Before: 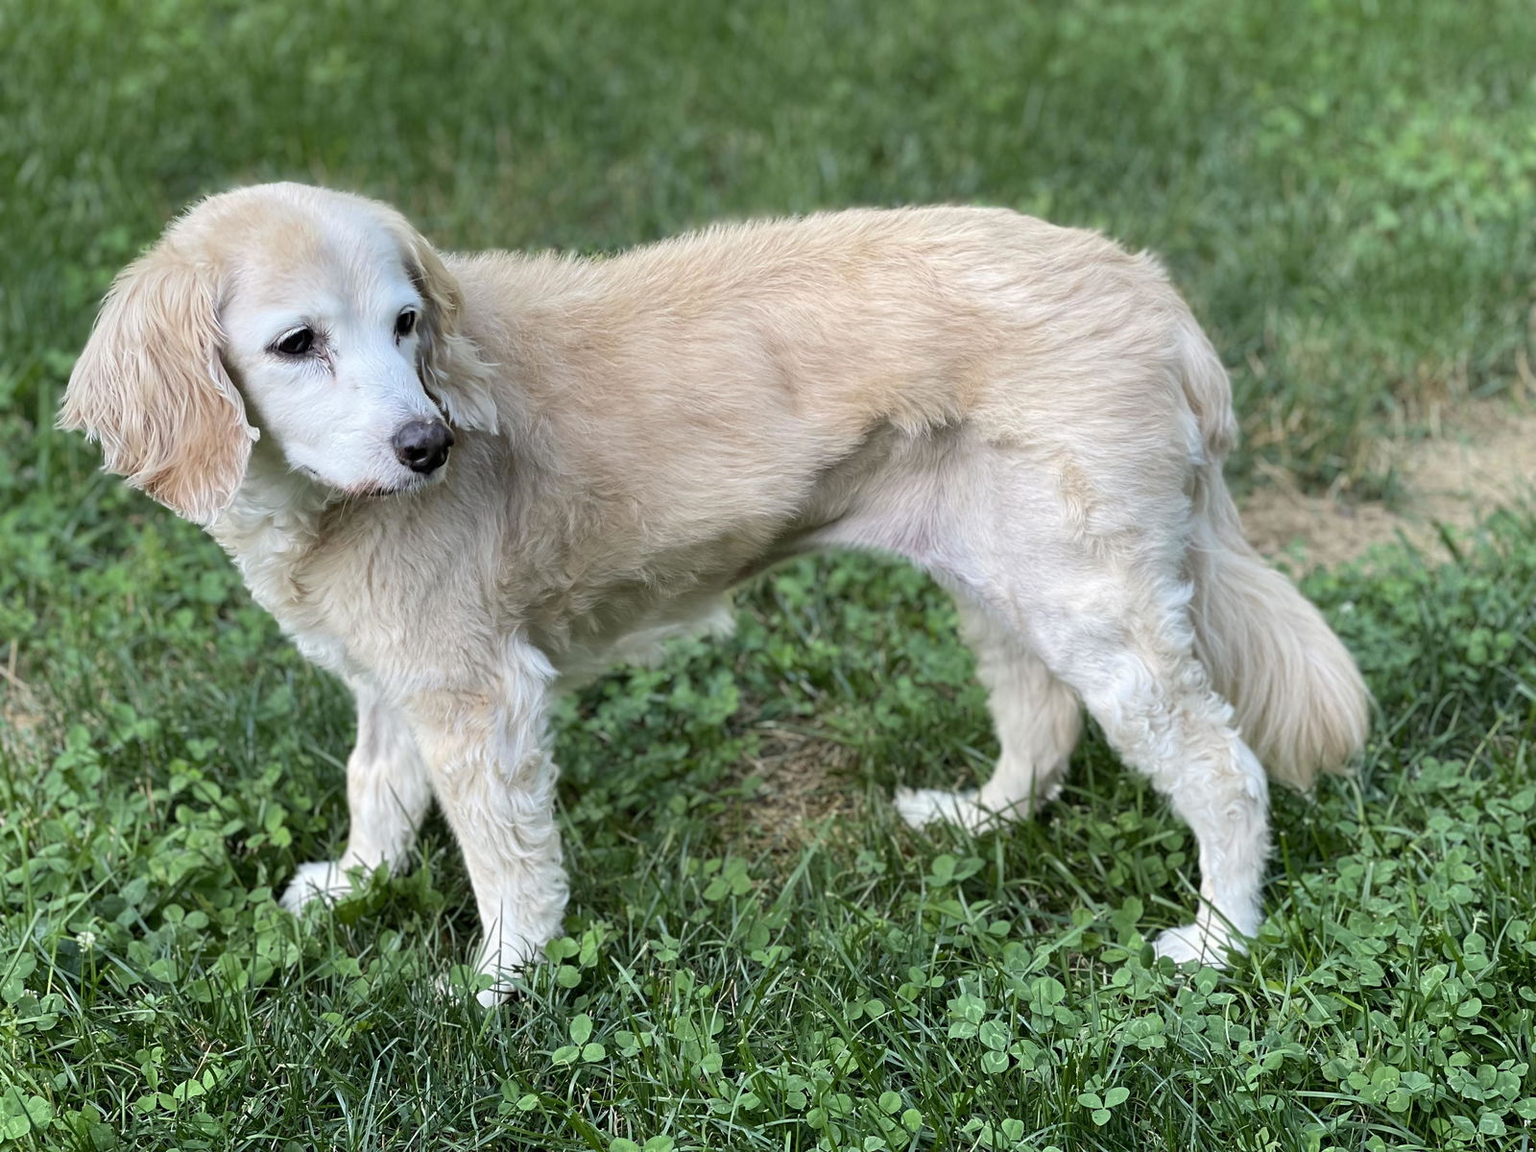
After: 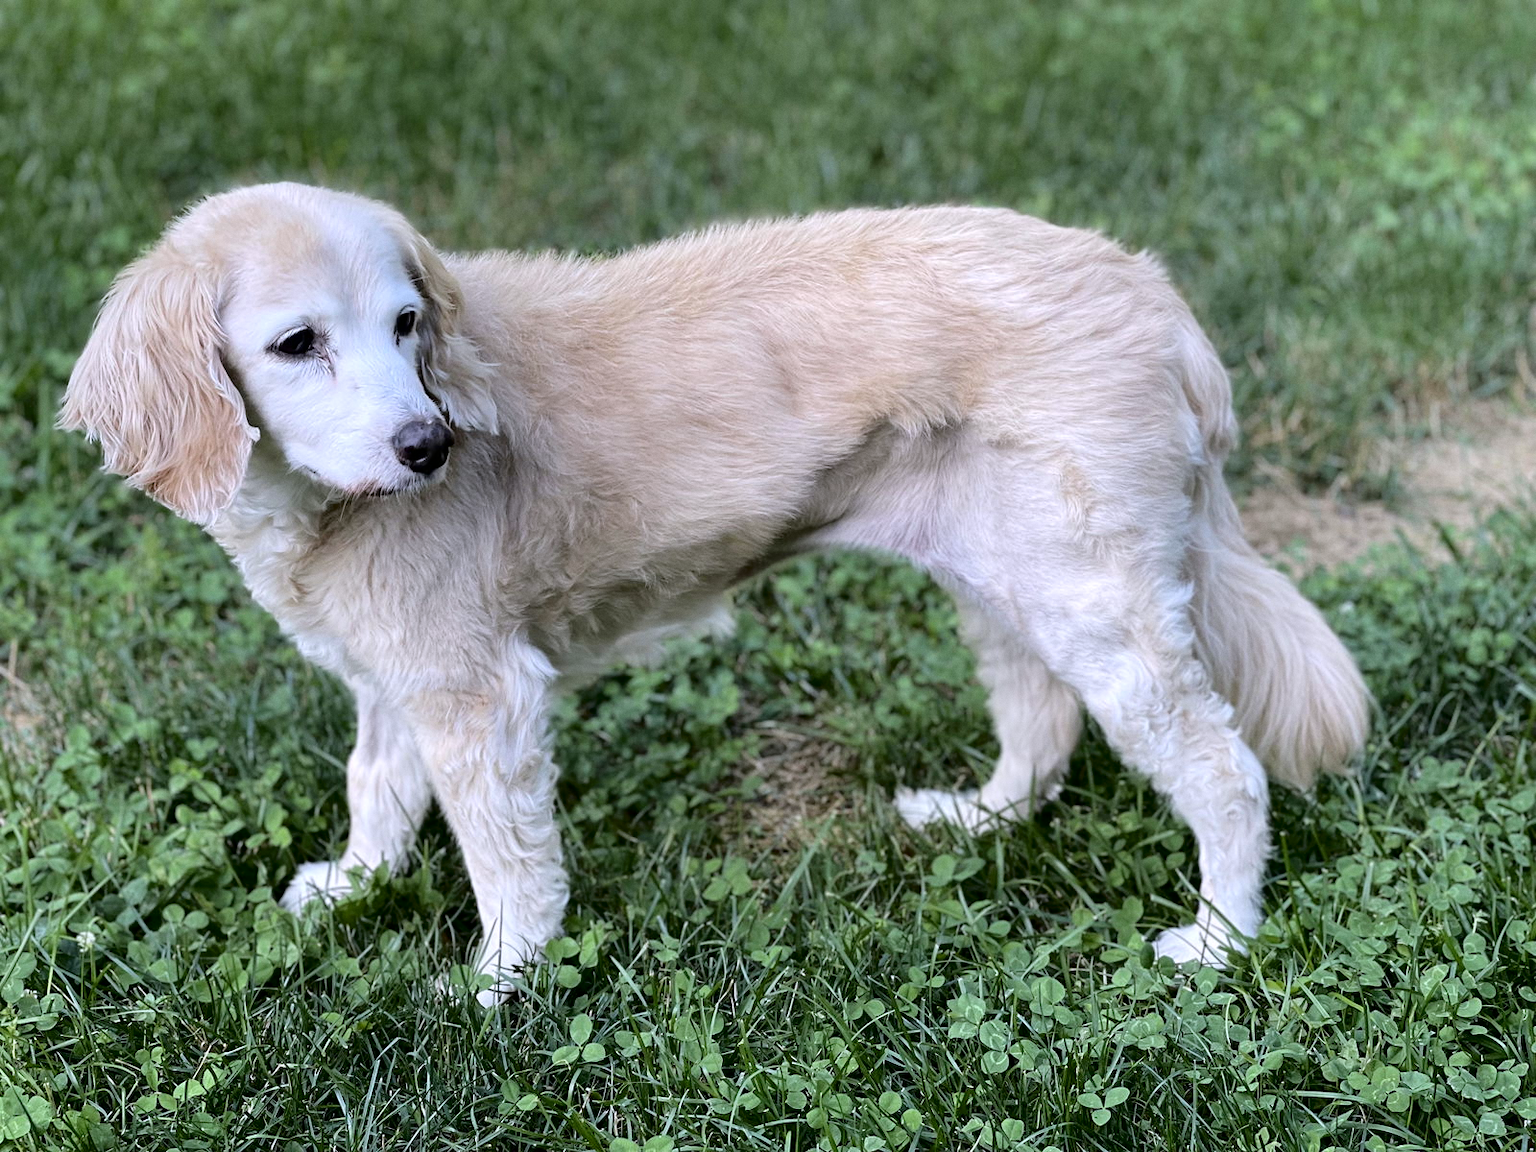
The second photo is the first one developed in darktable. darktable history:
base curve: preserve colors none
fill light: exposure -2 EV, width 8.6
grain: coarseness 0.09 ISO, strength 10%
white balance: red 1.004, blue 1.096
